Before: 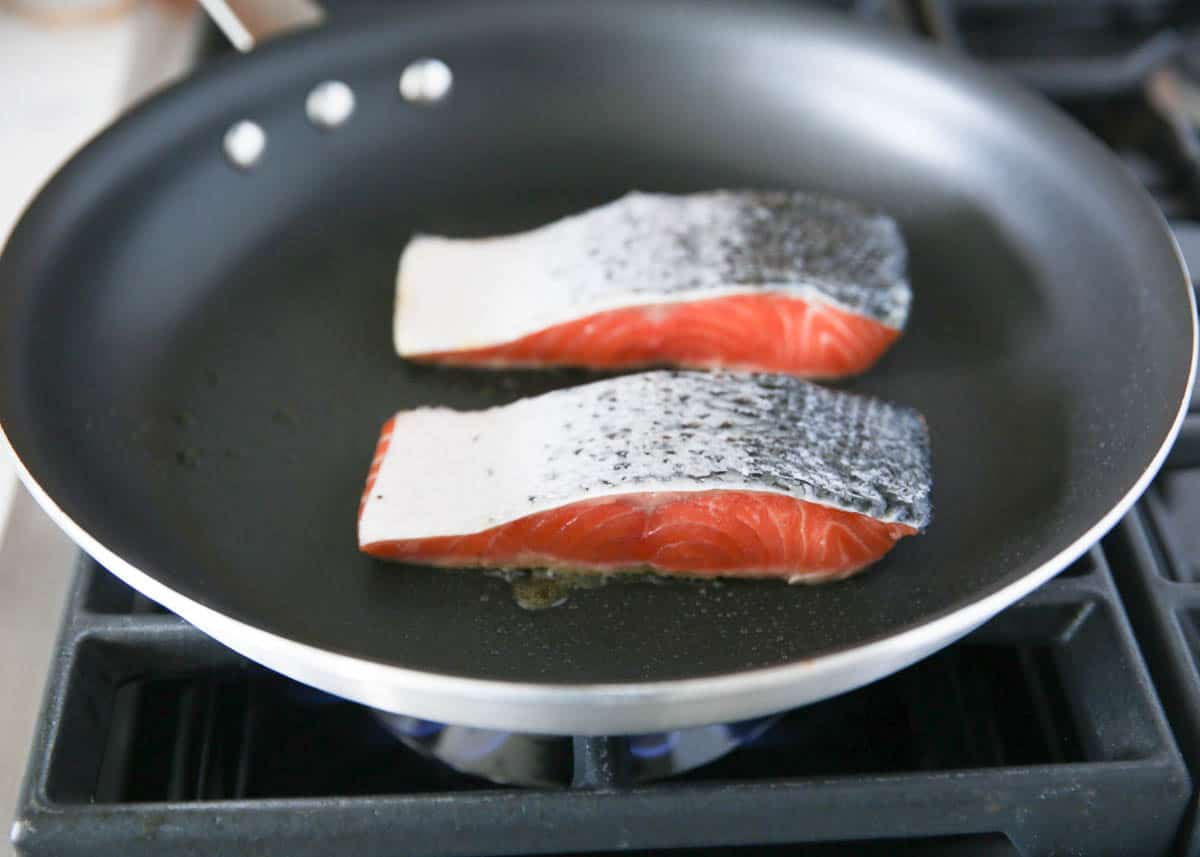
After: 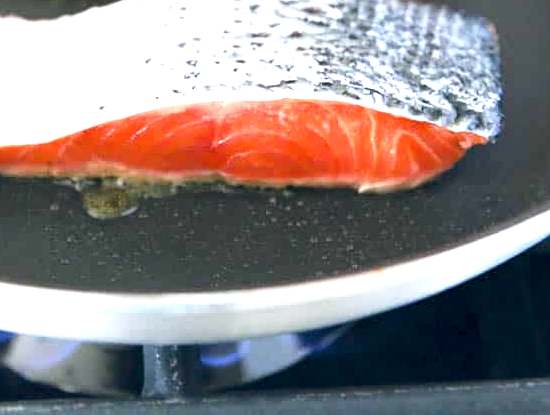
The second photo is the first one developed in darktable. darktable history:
crop: left 35.911%, top 45.71%, right 18.221%, bottom 5.816%
contrast brightness saturation: contrast 0.078, saturation 0.017
sharpen: amount 0.207
color zones: curves: ch0 [(0.25, 0.5) (0.428, 0.473) (0.75, 0.5)]; ch1 [(0.243, 0.479) (0.398, 0.452) (0.75, 0.5)]
color balance rgb: global offset › chroma 0.129%, global offset › hue 253.76°, perceptual saturation grading › global saturation 19.597%
exposure: black level correction 0, exposure 1.099 EV, compensate exposure bias true, compensate highlight preservation false
